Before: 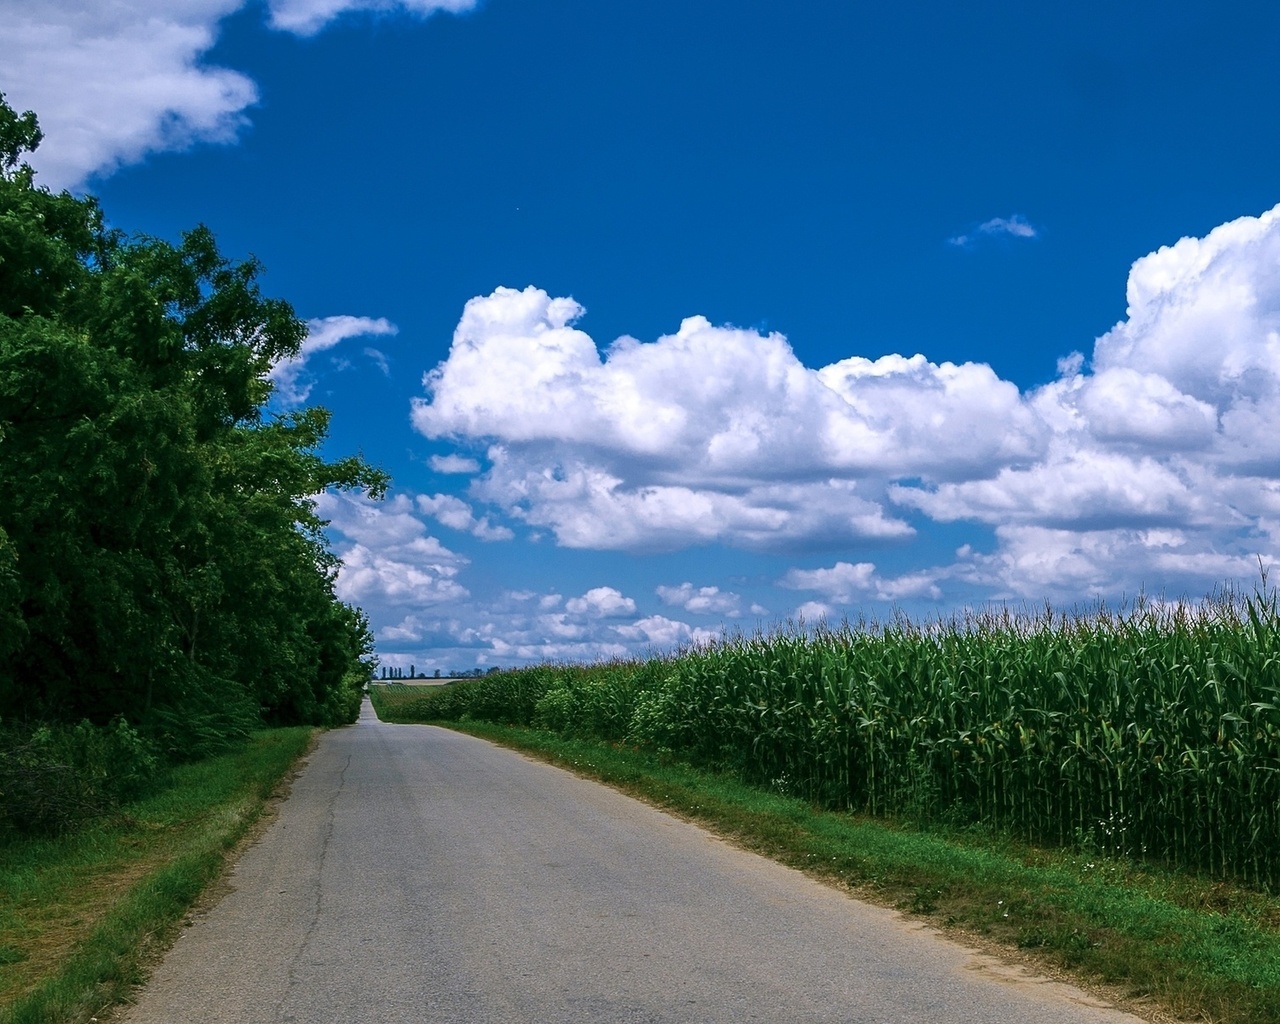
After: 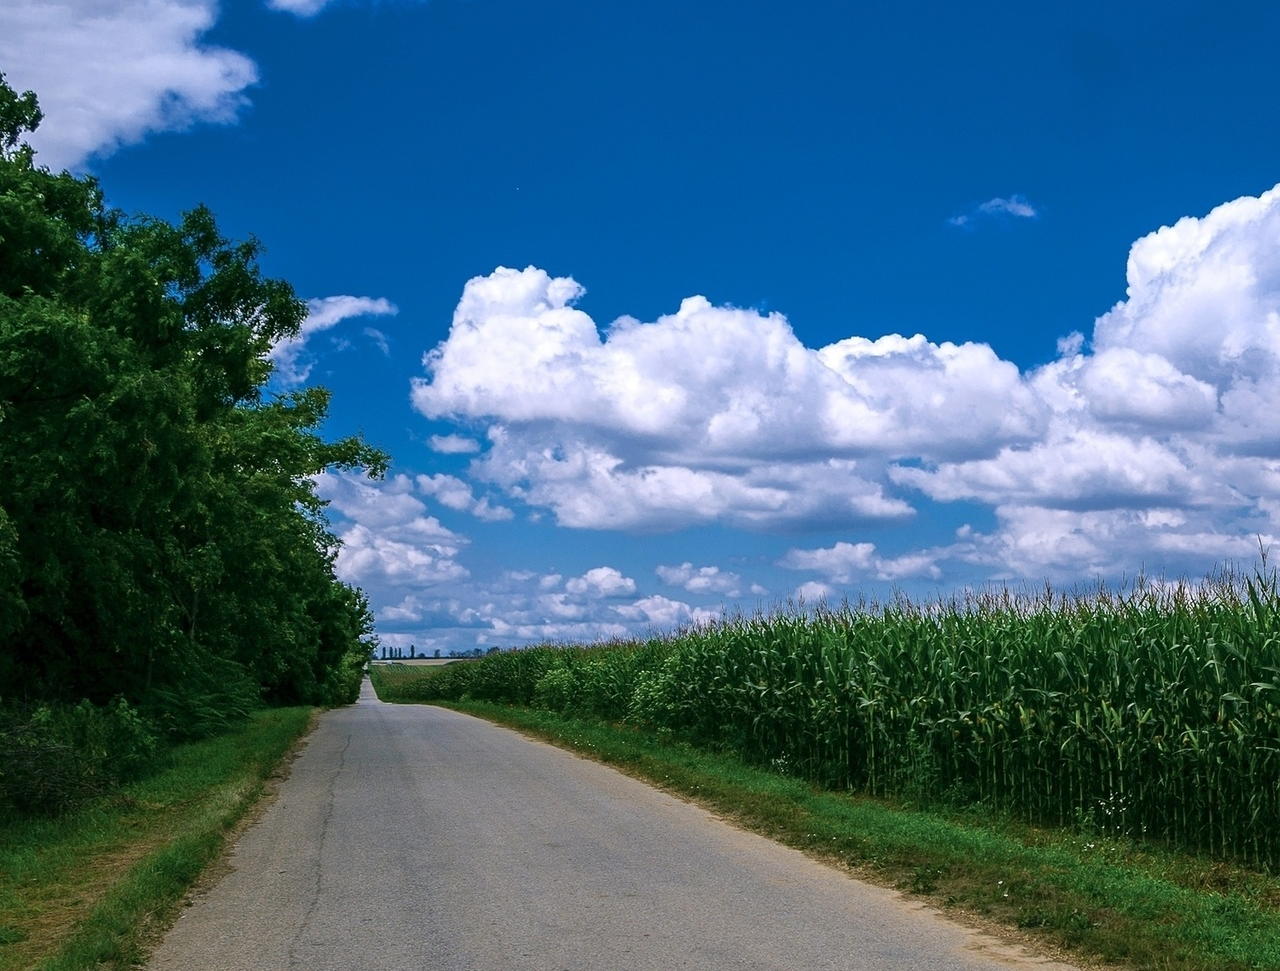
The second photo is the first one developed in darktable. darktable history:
crop and rotate: top 2.001%, bottom 3.108%
